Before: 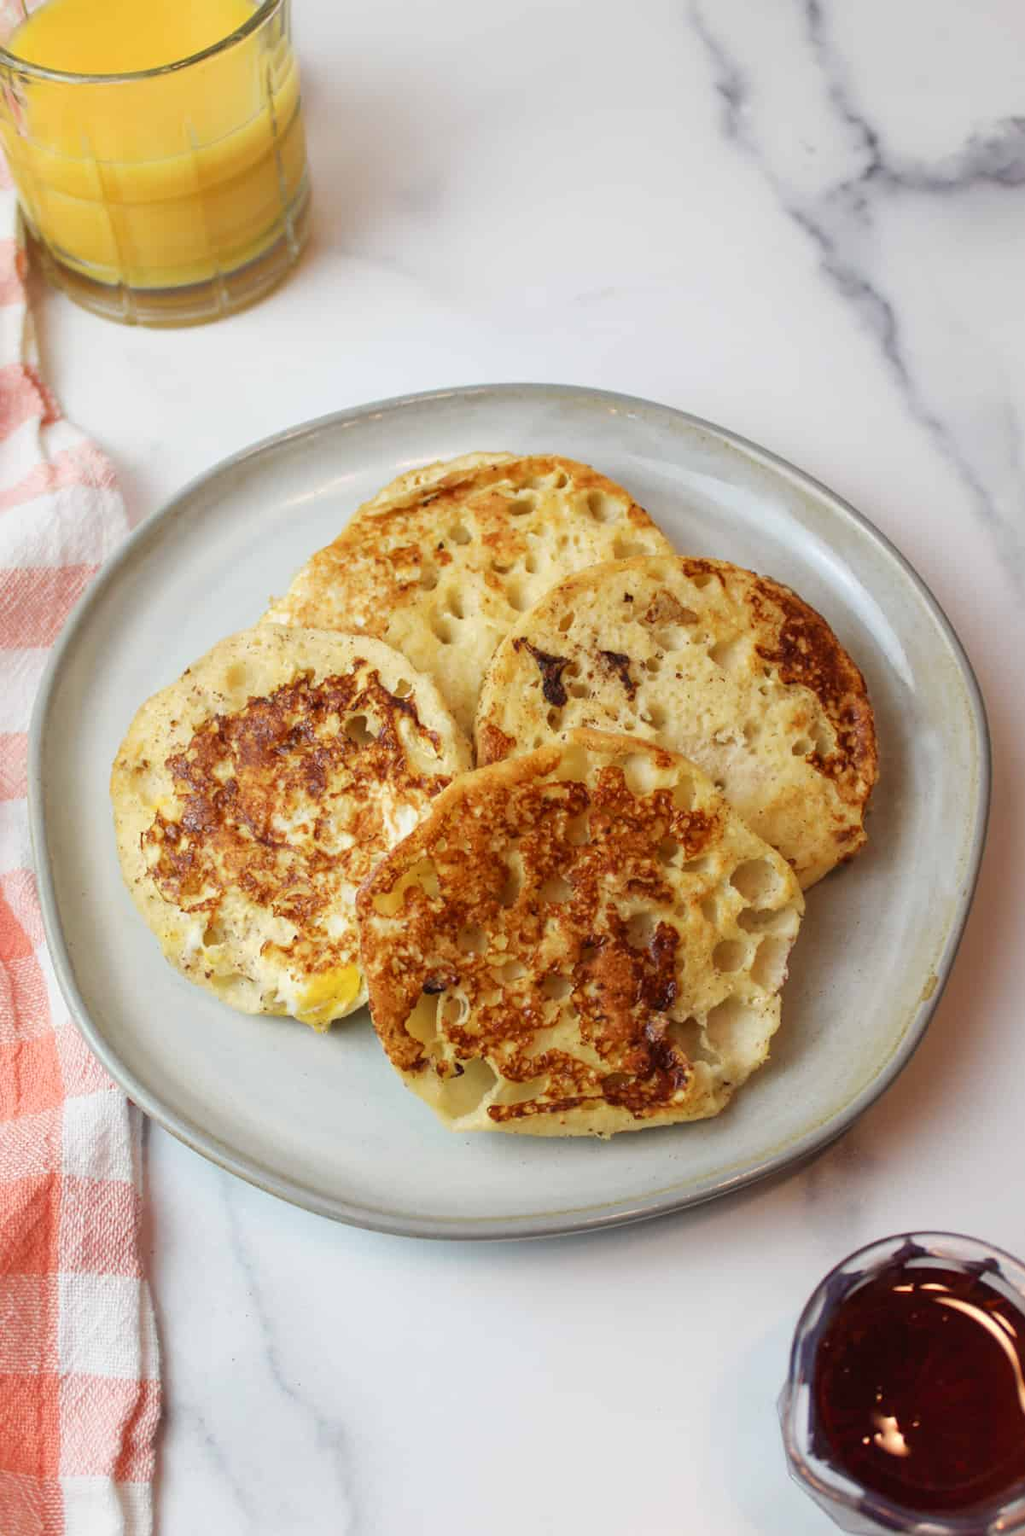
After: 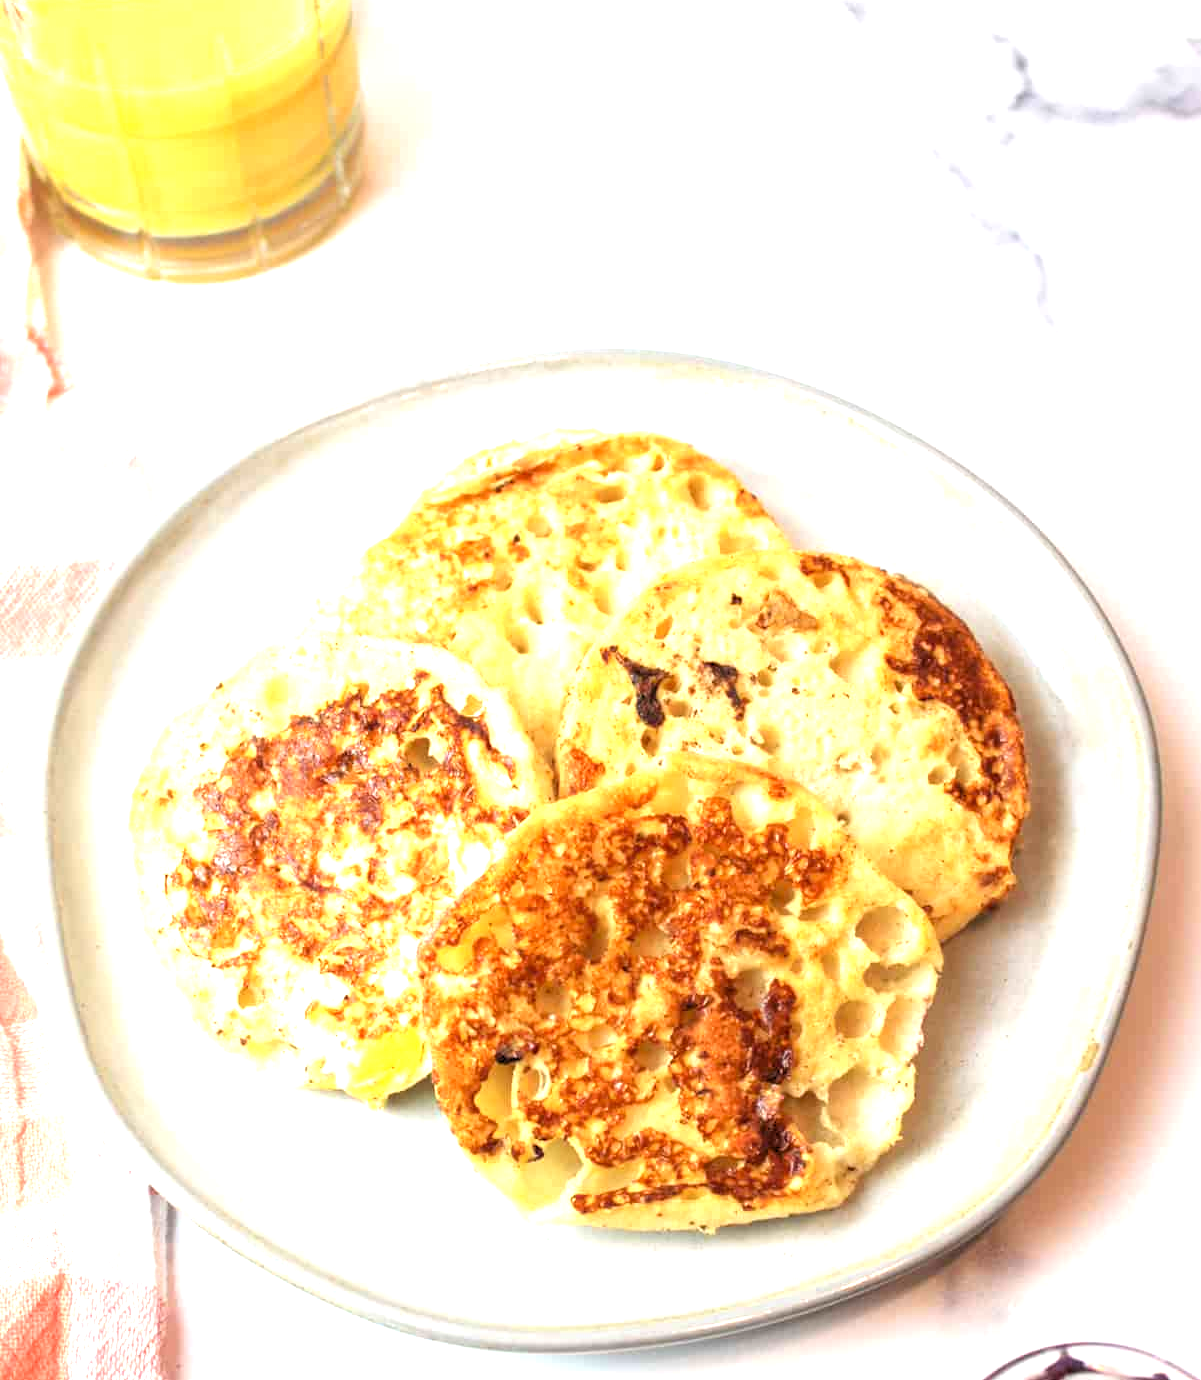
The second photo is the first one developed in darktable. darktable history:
rgb levels: levels [[0.01, 0.419, 0.839], [0, 0.5, 1], [0, 0.5, 1]]
exposure: exposure 1.223 EV, compensate highlight preservation false
crop: top 5.667%, bottom 17.637%
